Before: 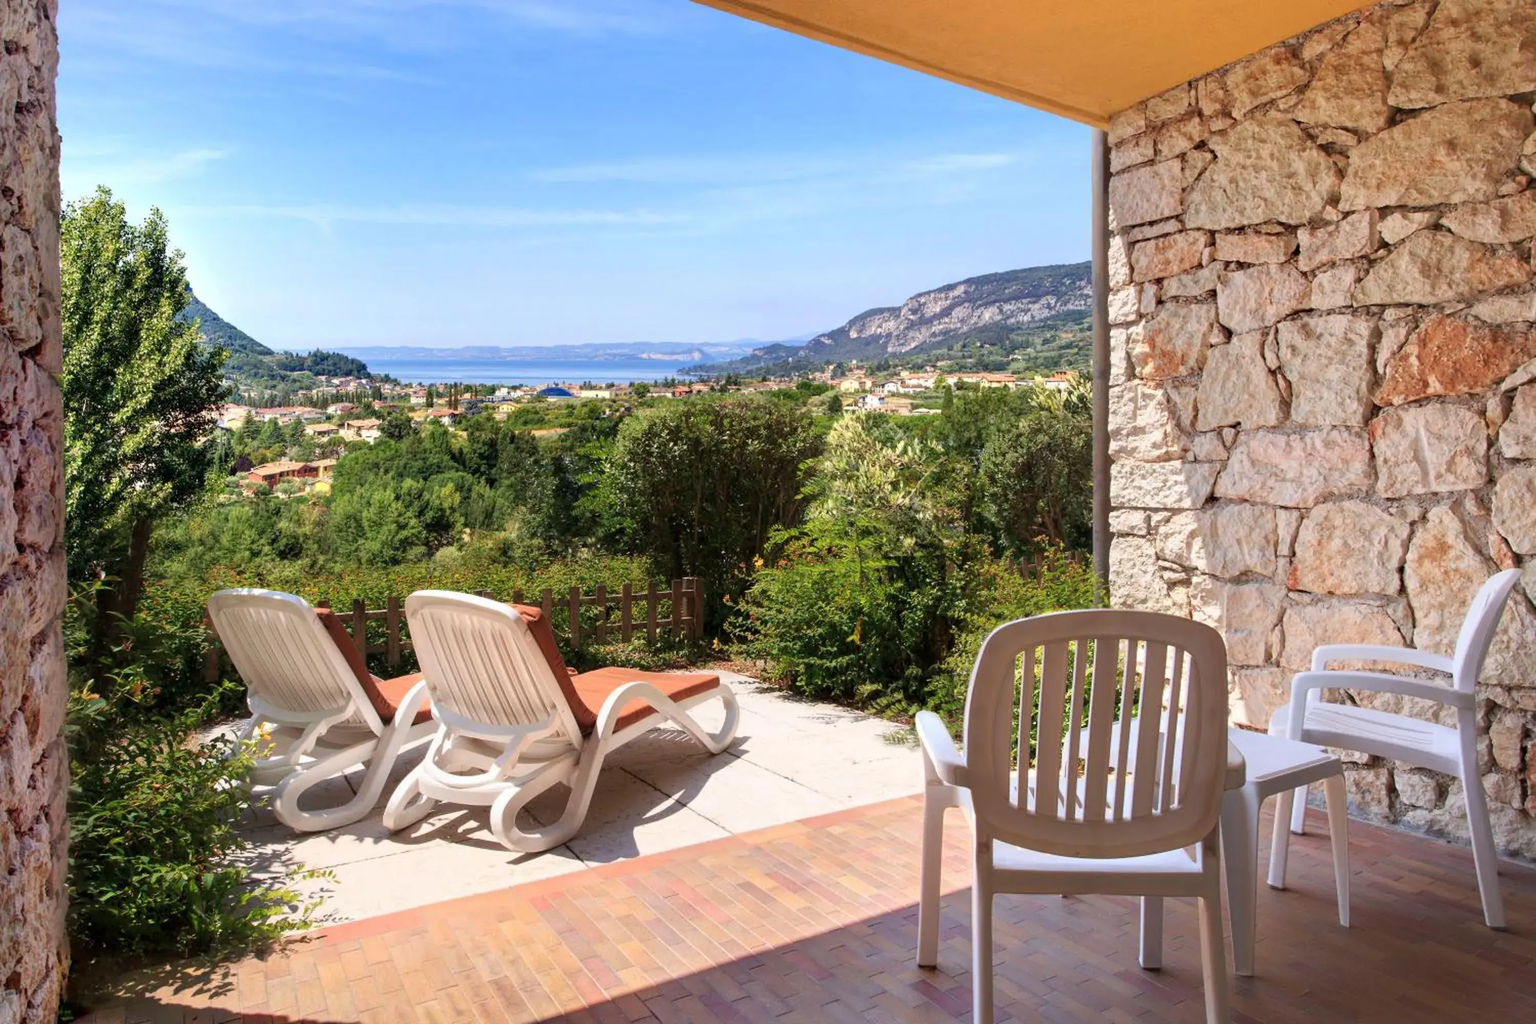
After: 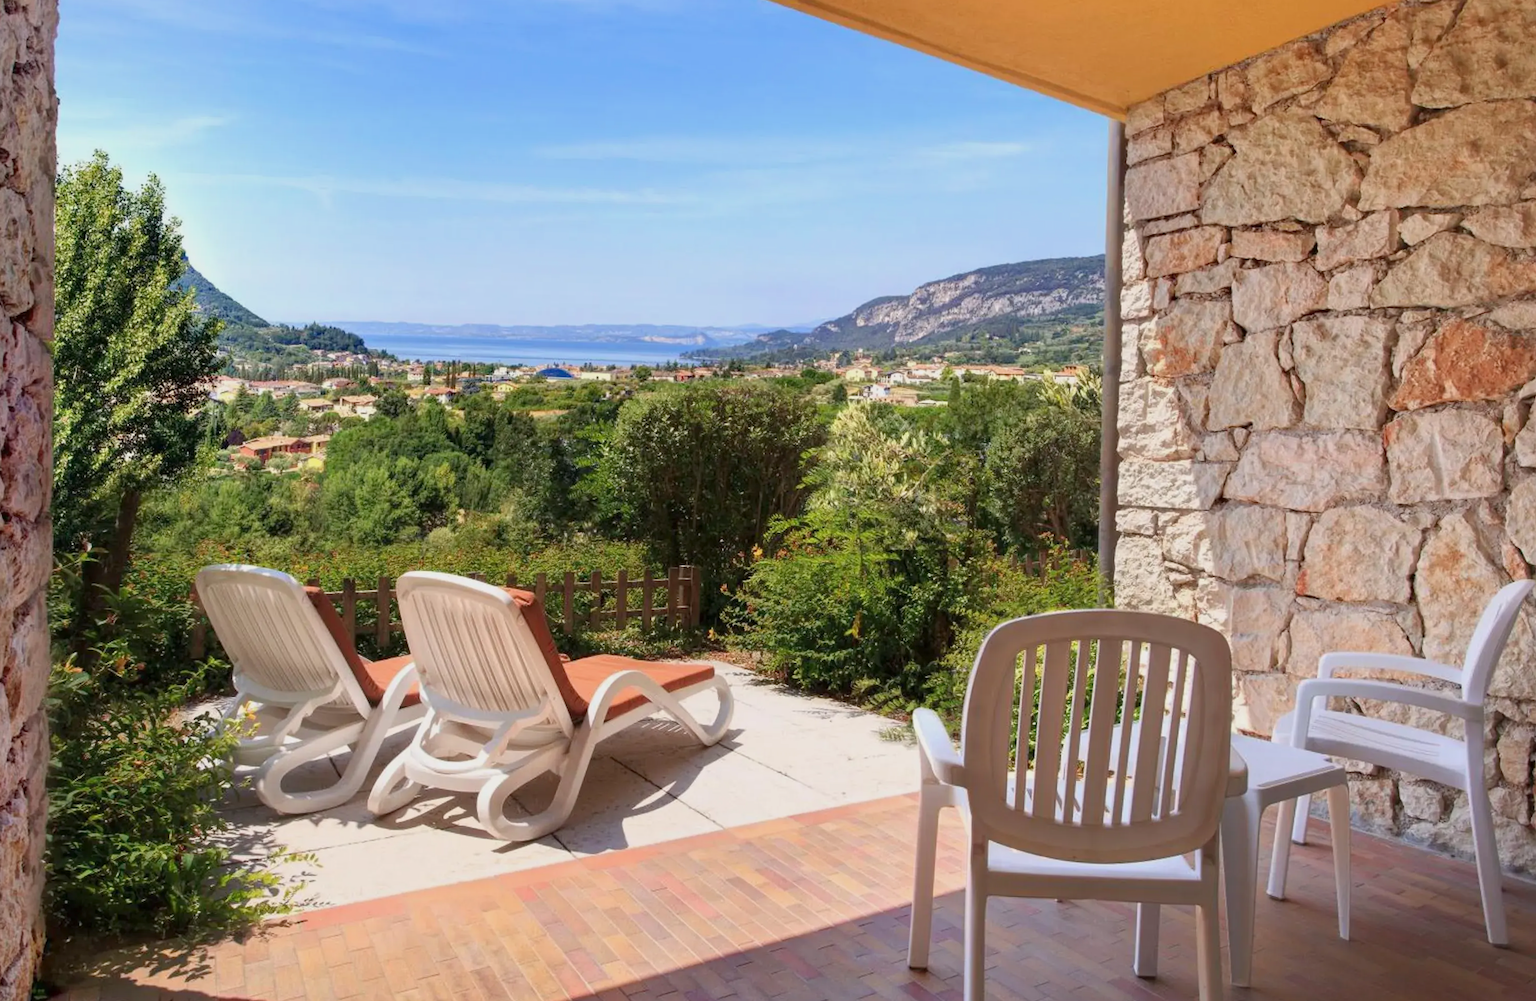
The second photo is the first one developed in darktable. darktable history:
color balance rgb: contrast -10%
rotate and perspective: rotation 1.57°, crop left 0.018, crop right 0.982, crop top 0.039, crop bottom 0.961
